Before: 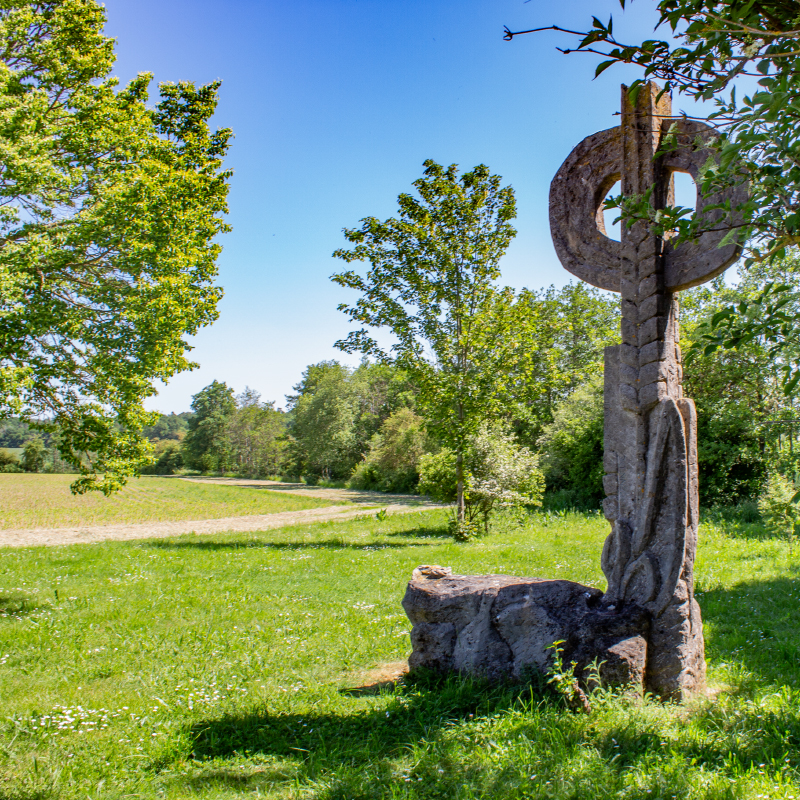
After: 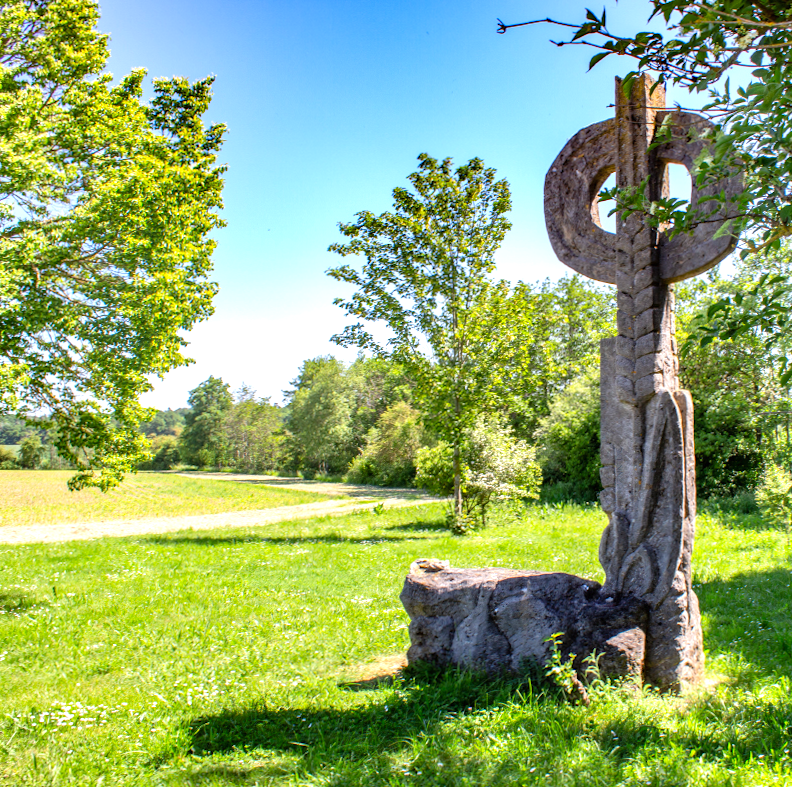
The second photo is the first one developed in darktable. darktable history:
rotate and perspective: rotation -0.45°, automatic cropping original format, crop left 0.008, crop right 0.992, crop top 0.012, crop bottom 0.988
exposure: black level correction 0, exposure 0.7 EV, compensate exposure bias true, compensate highlight preservation false
vibrance: vibrance 14%
